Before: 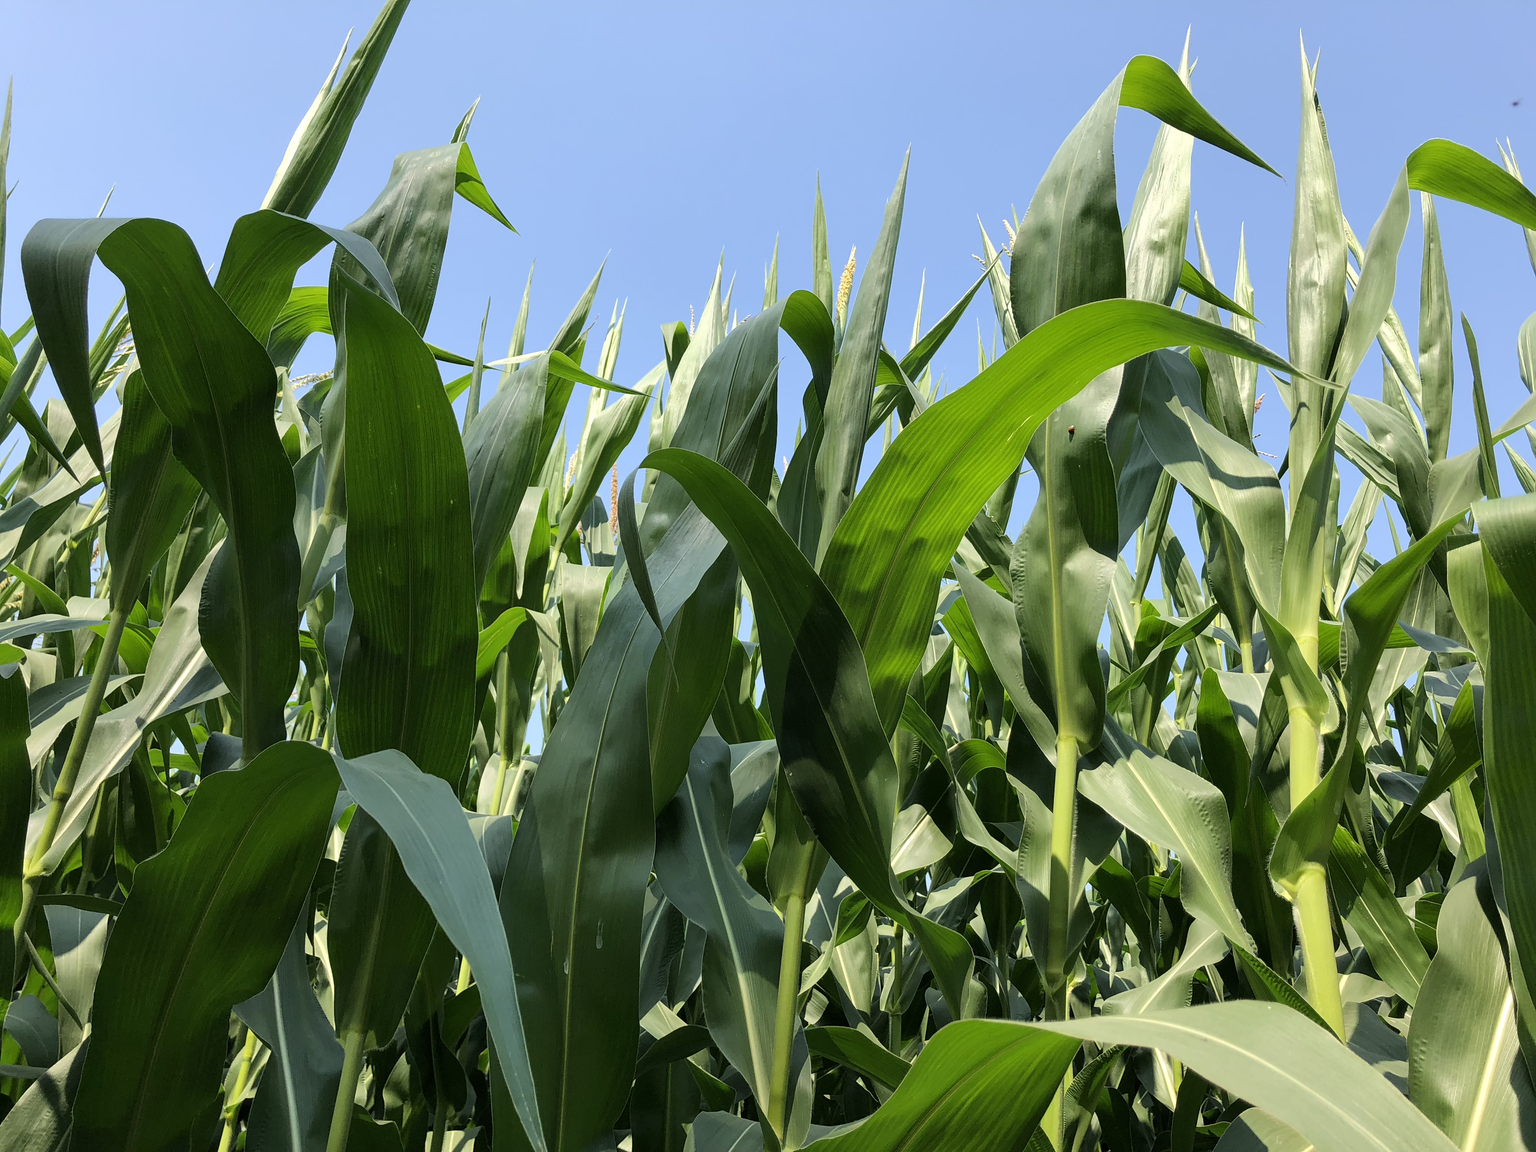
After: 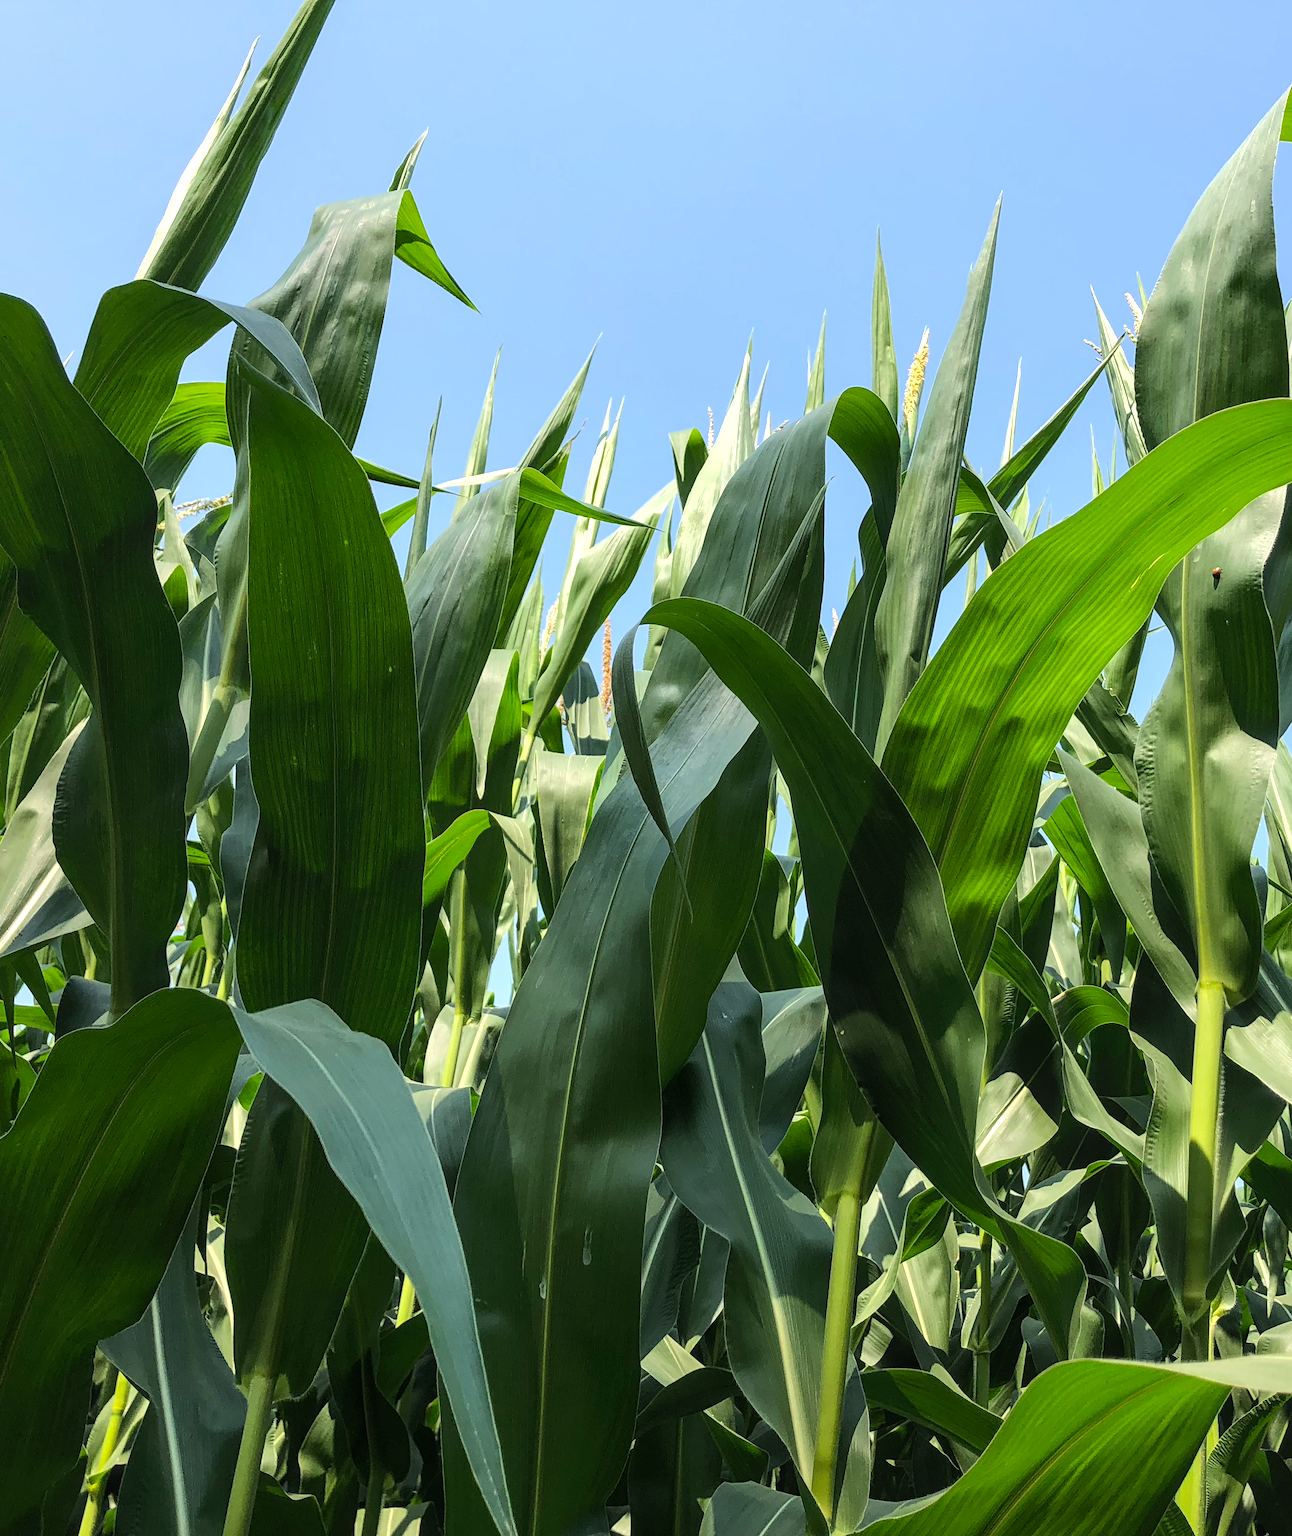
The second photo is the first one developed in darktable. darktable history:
crop: left 10.388%, right 26.467%
local contrast: detail 110%
tone equalizer: -8 EV -0.418 EV, -7 EV -0.356 EV, -6 EV -0.359 EV, -5 EV -0.22 EV, -3 EV 0.236 EV, -2 EV 0.334 EV, -1 EV 0.374 EV, +0 EV 0.442 EV, edges refinement/feathering 500, mask exposure compensation -1.57 EV, preserve details no
